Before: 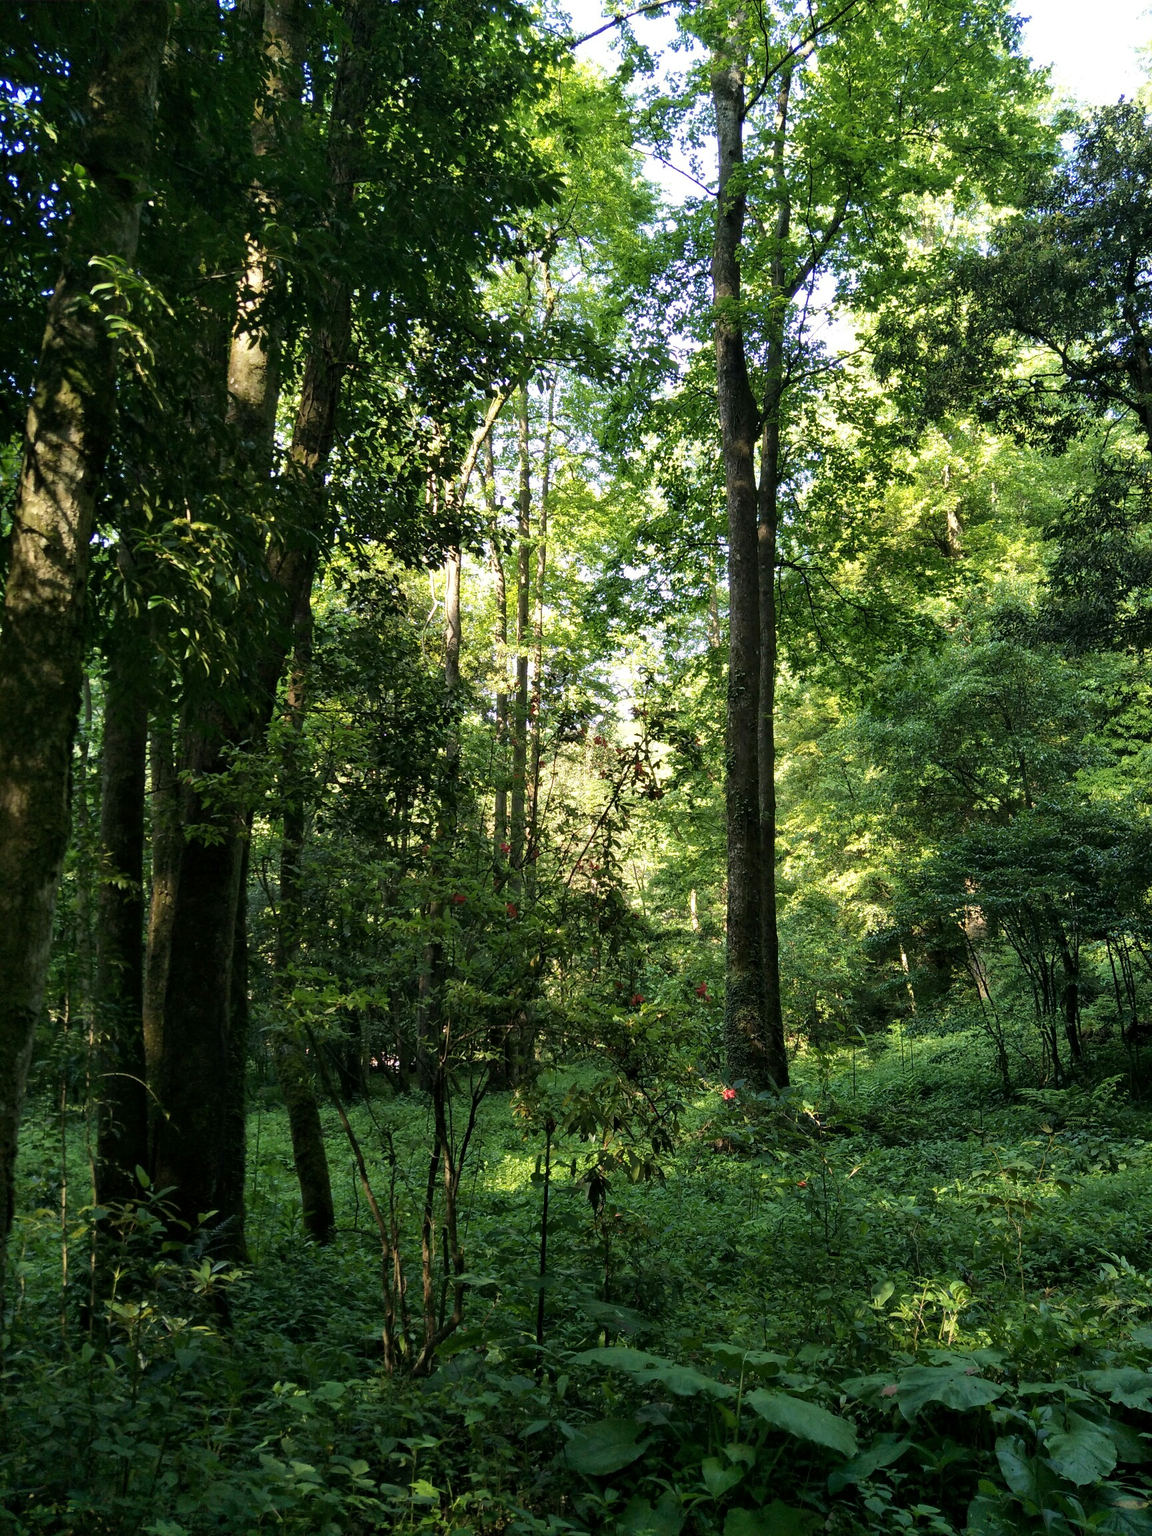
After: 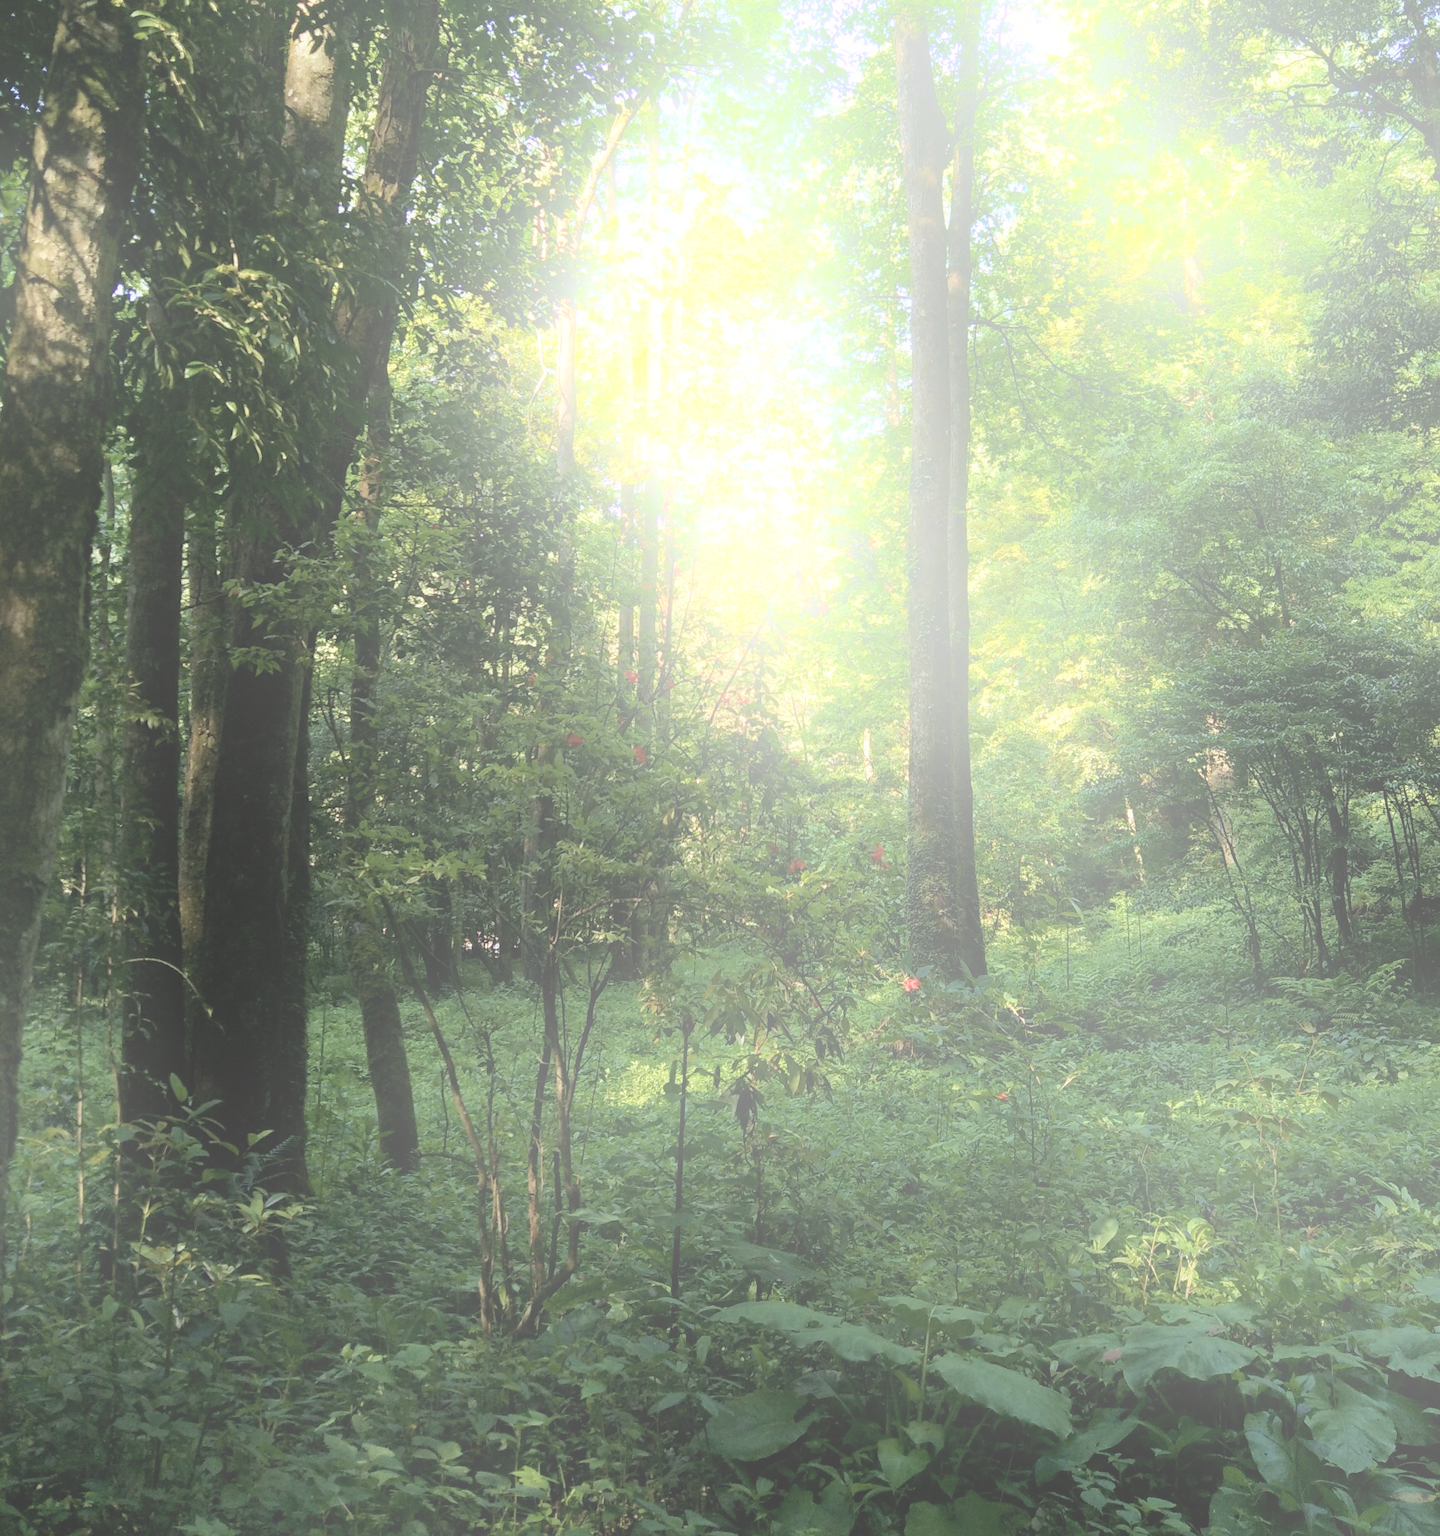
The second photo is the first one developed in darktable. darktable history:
crop and rotate: top 19.998%
bloom: size 25%, threshold 5%, strength 90%
contrast brightness saturation: contrast -0.05, saturation -0.41
